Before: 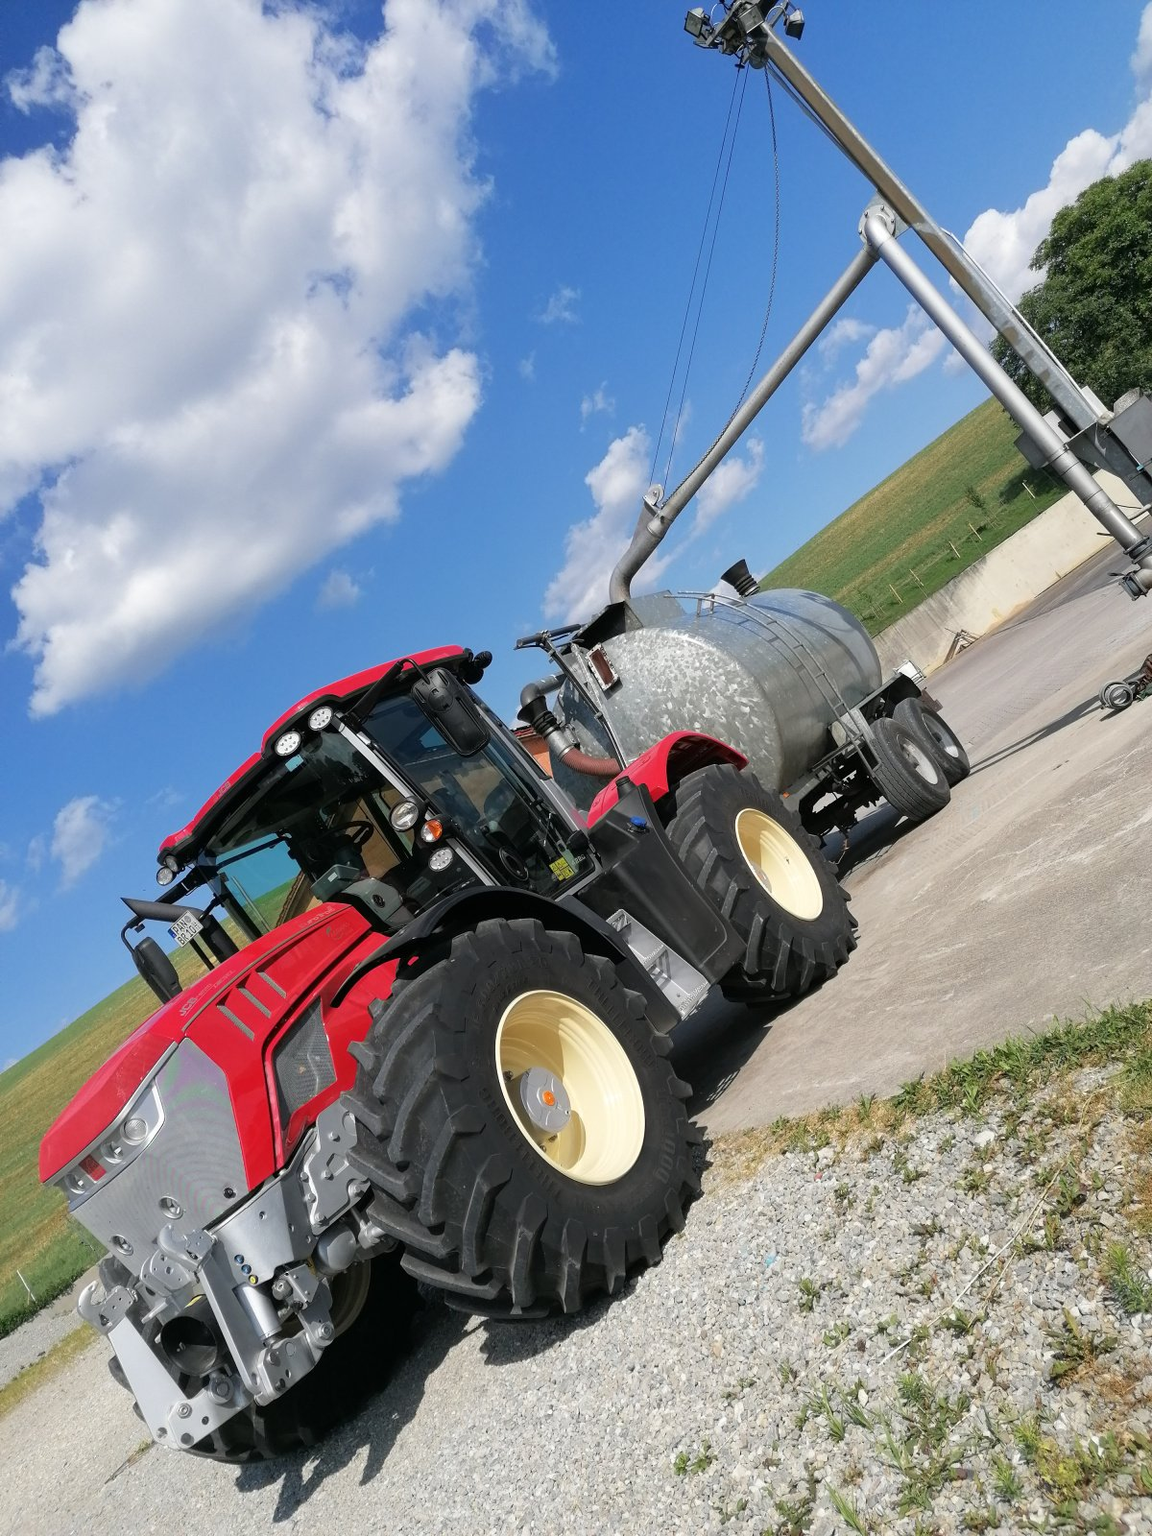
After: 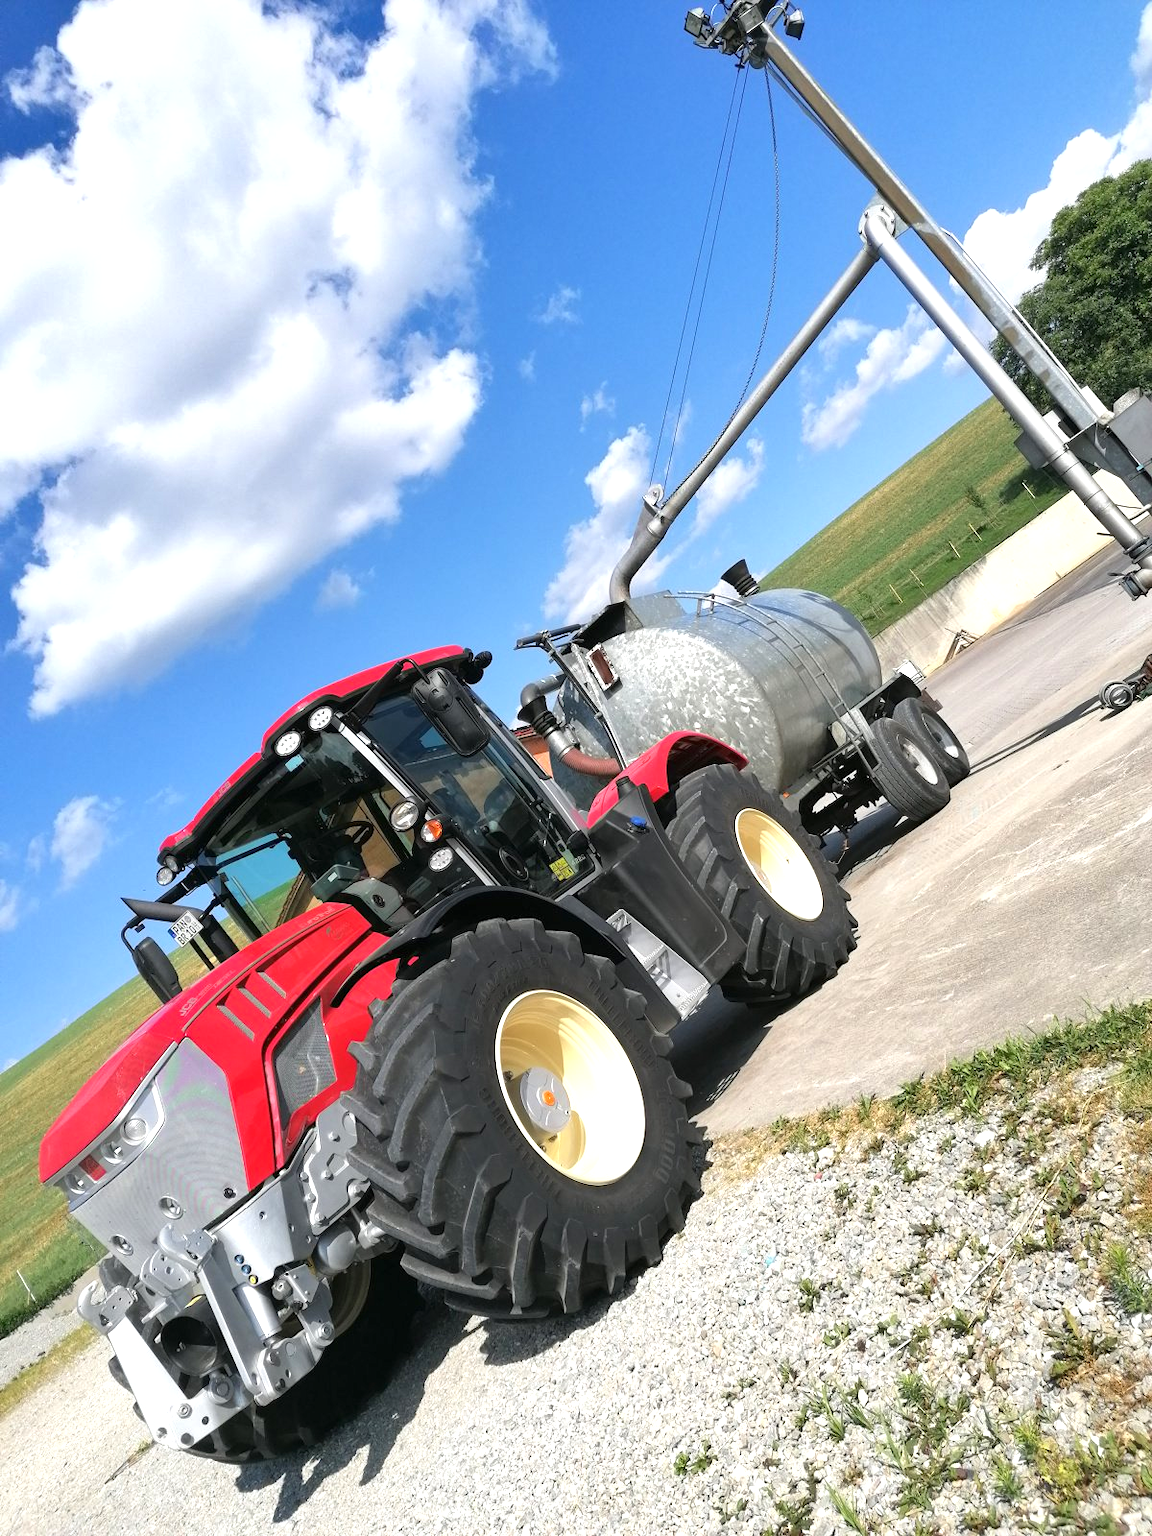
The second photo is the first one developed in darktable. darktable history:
shadows and highlights: shadows 20.8, highlights -36.16, soften with gaussian
exposure: black level correction 0, exposure 0.697 EV, compensate highlight preservation false
